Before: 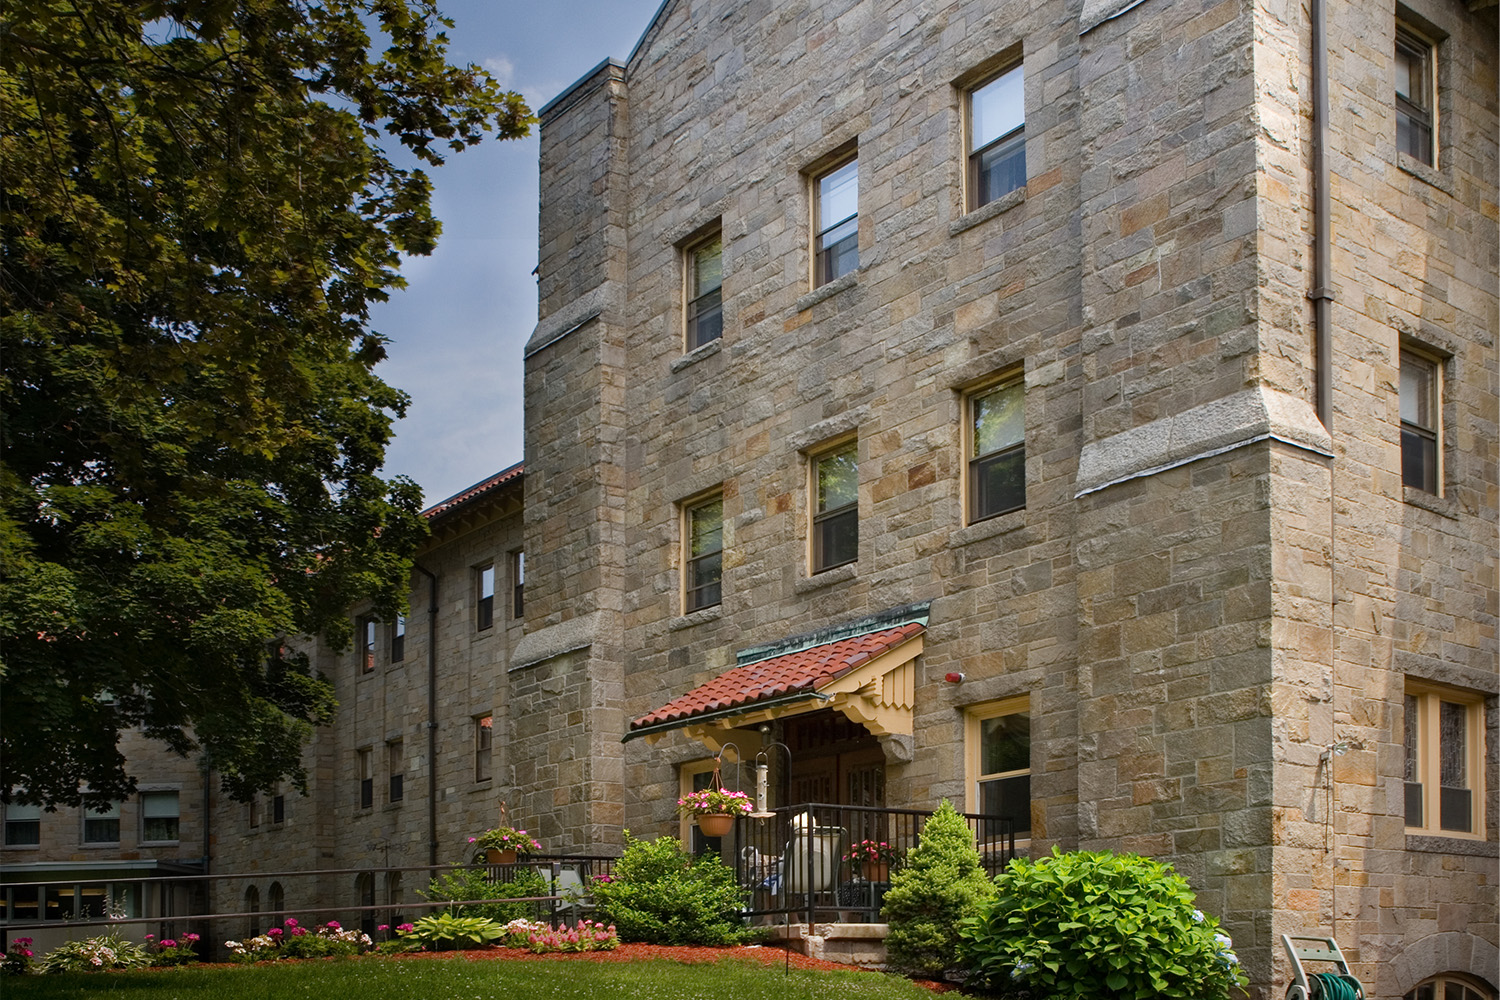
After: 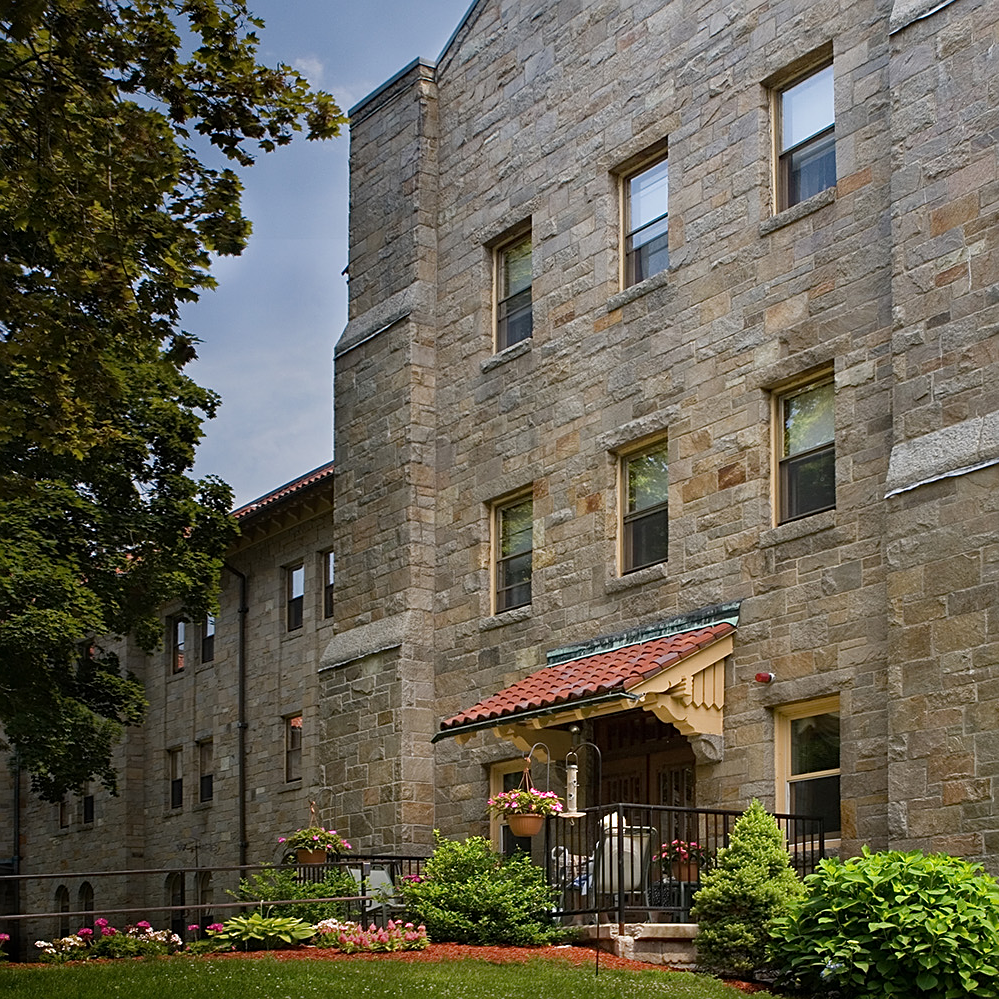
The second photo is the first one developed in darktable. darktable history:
sharpen: on, module defaults
crop and rotate: left 12.673%, right 20.66%
